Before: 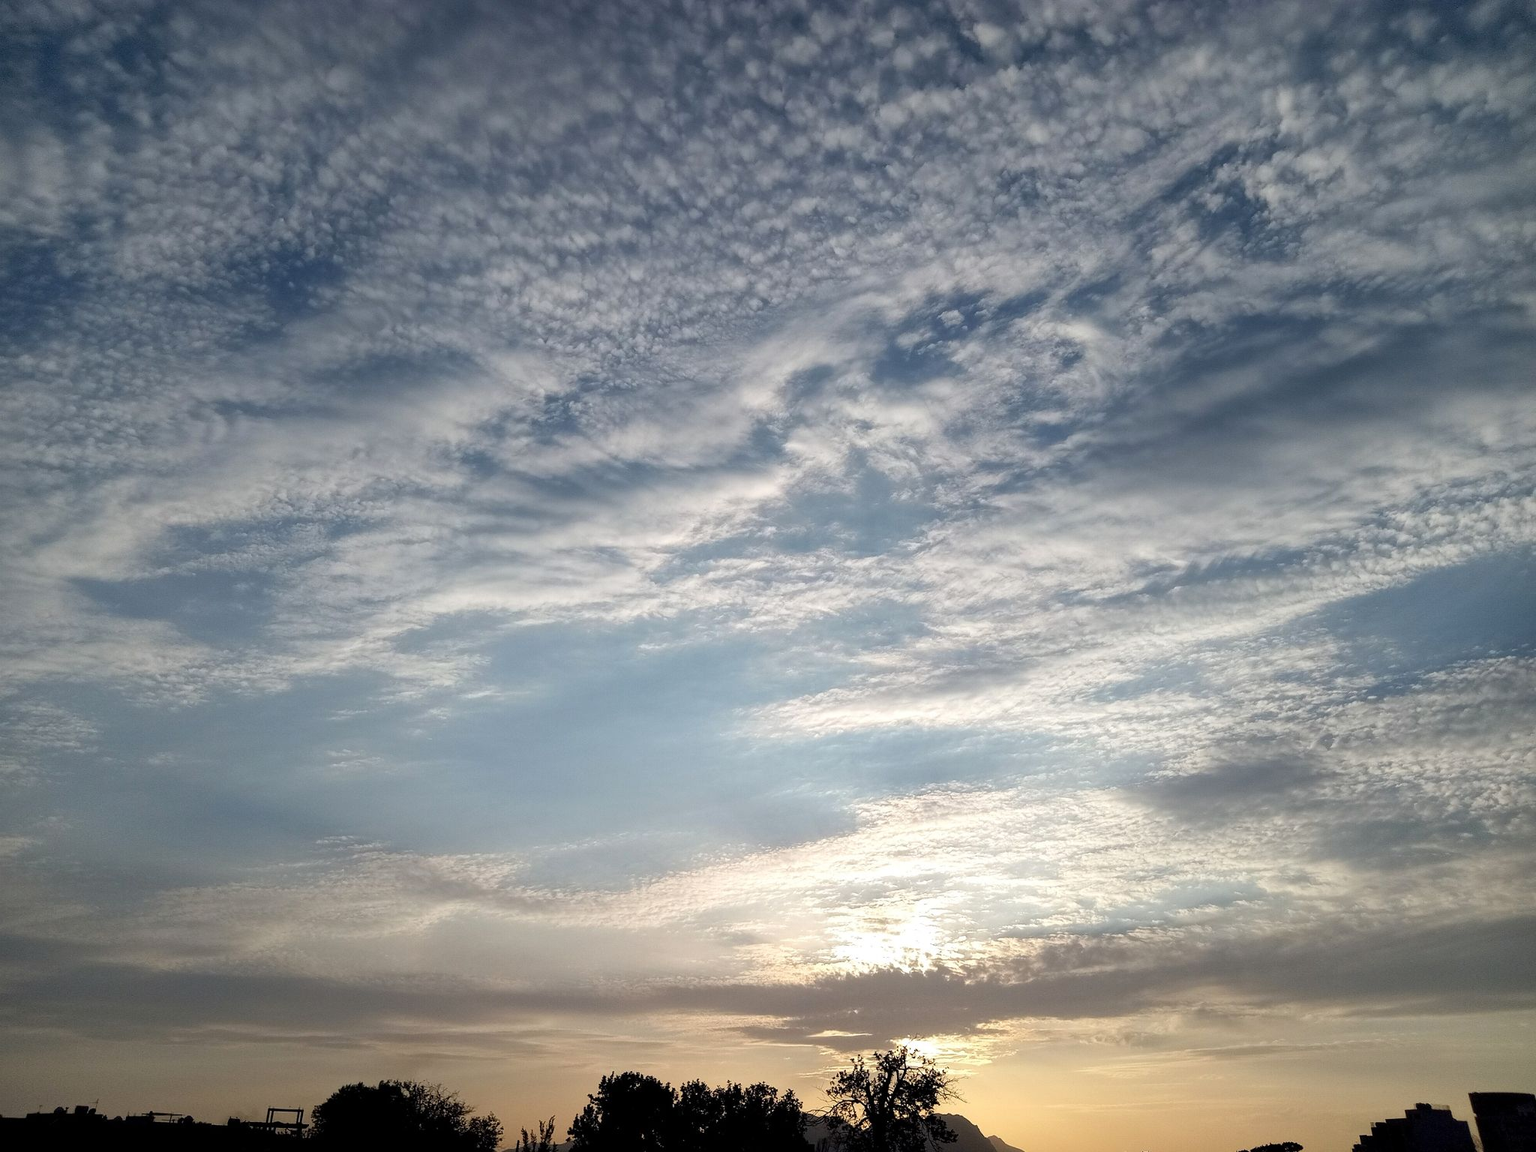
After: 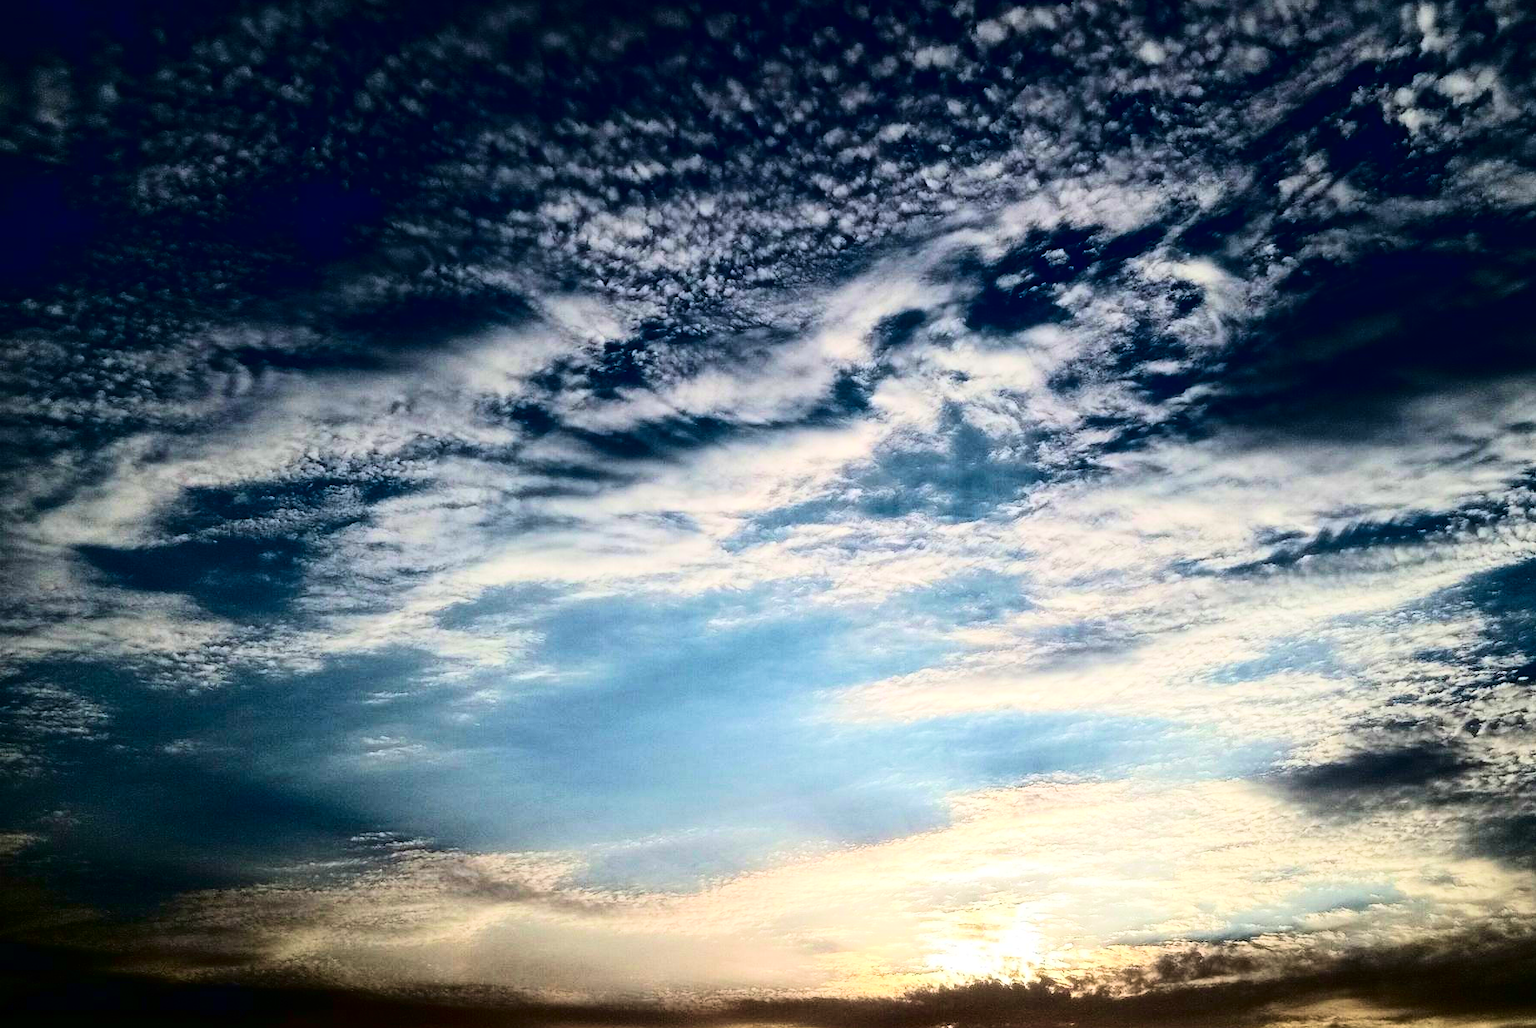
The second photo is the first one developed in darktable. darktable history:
velvia: on, module defaults
contrast brightness saturation: contrast 0.766, brightness -0.984, saturation 0.992
crop: top 7.508%, right 9.865%, bottom 12.021%
